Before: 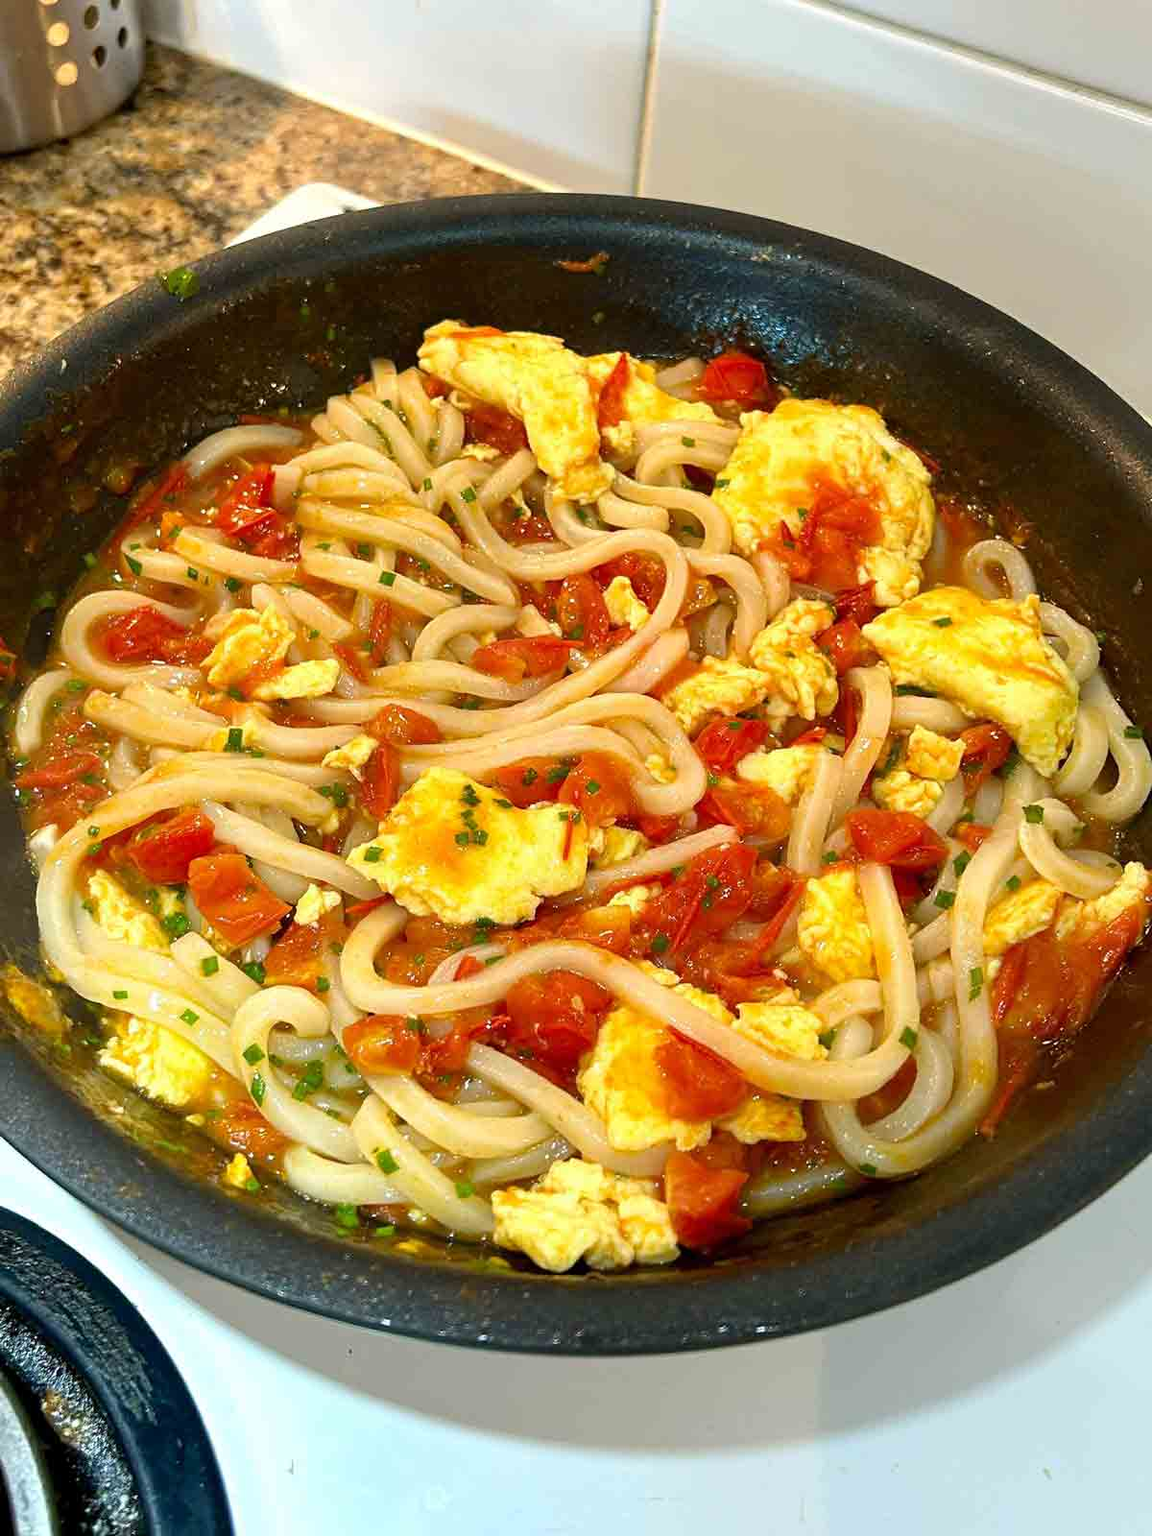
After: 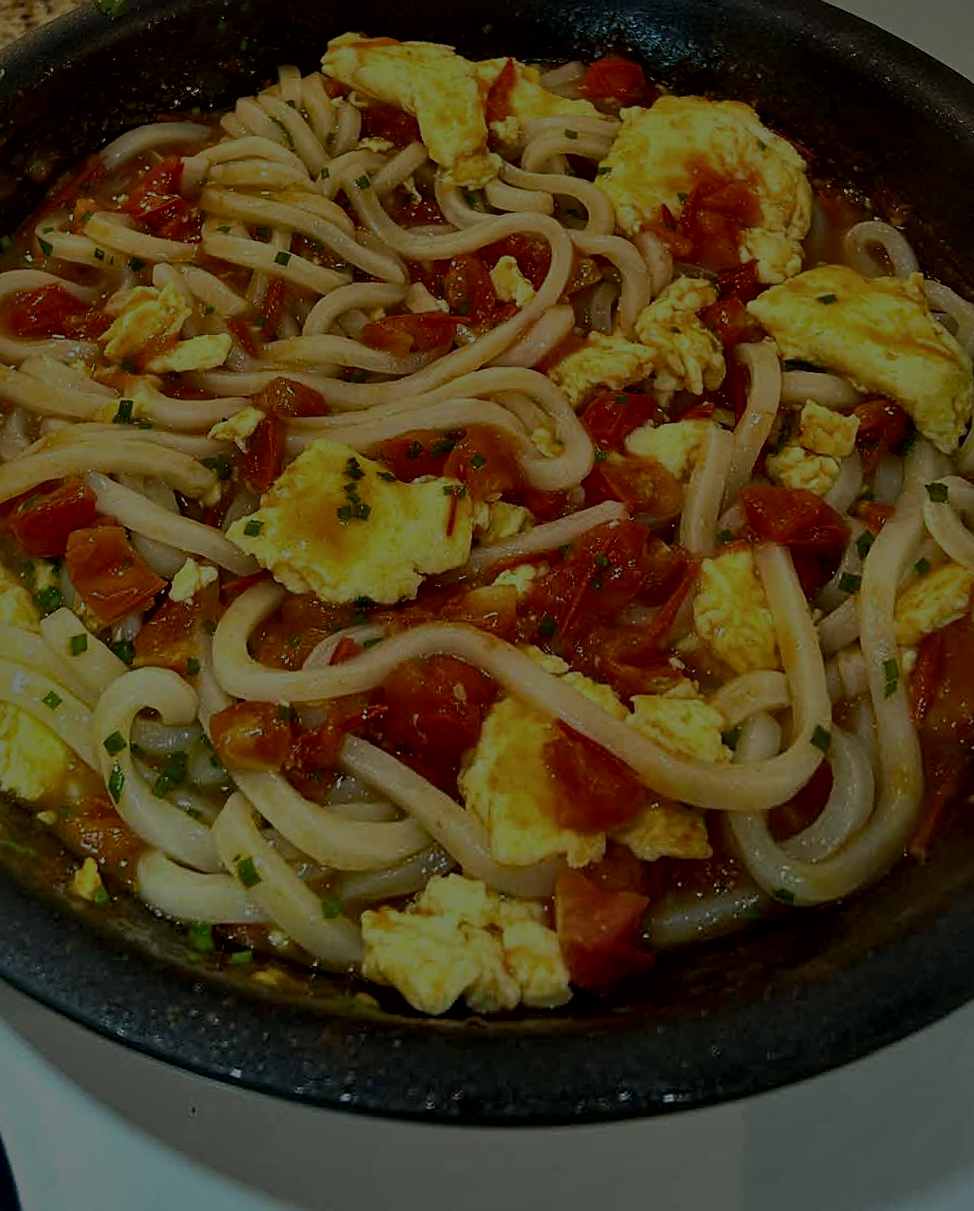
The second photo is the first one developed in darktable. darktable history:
exposure: exposure -2.446 EV, compensate highlight preservation false
white balance: emerald 1
local contrast: mode bilateral grid, contrast 20, coarseness 50, detail 148%, midtone range 0.2
color correction: highlights a* -6.69, highlights b* 0.49
crop and rotate: left 1.814%, top 12.818%, right 0.25%, bottom 9.225%
rotate and perspective: rotation 0.72°, lens shift (vertical) -0.352, lens shift (horizontal) -0.051, crop left 0.152, crop right 0.859, crop top 0.019, crop bottom 0.964
sharpen: radius 1.458, amount 0.398, threshold 1.271
